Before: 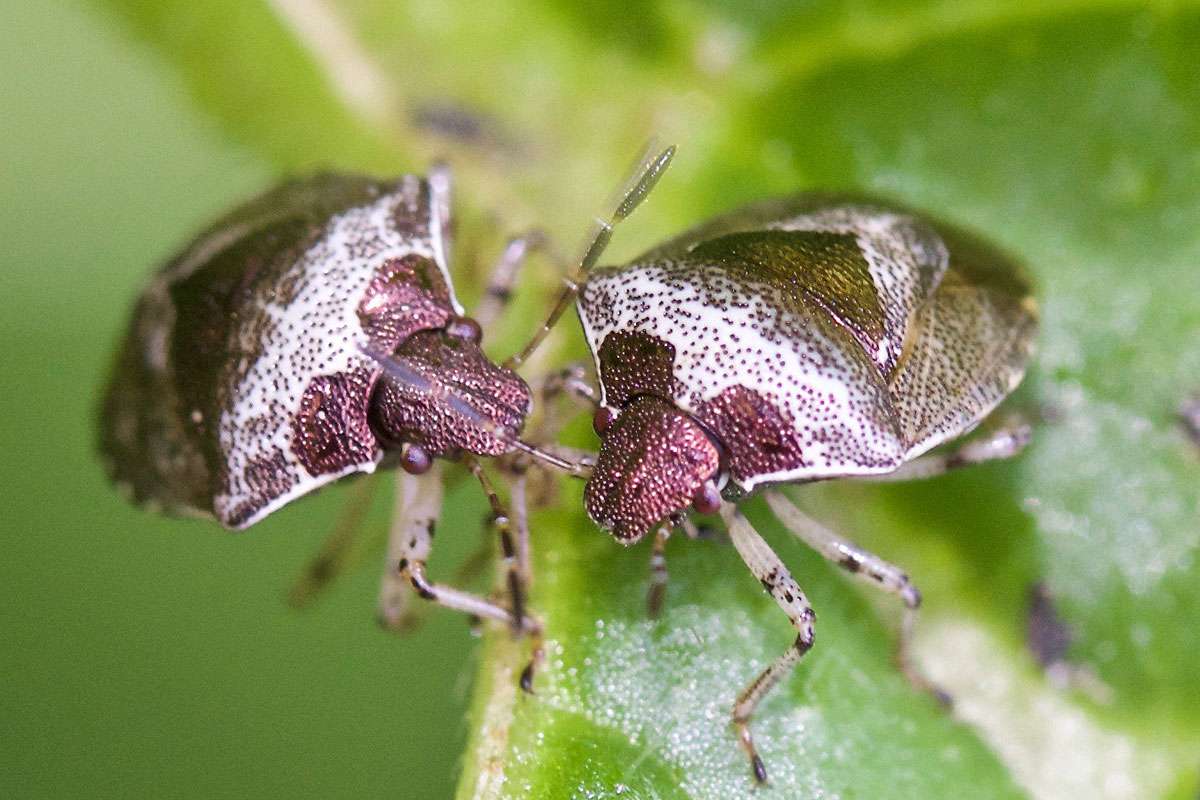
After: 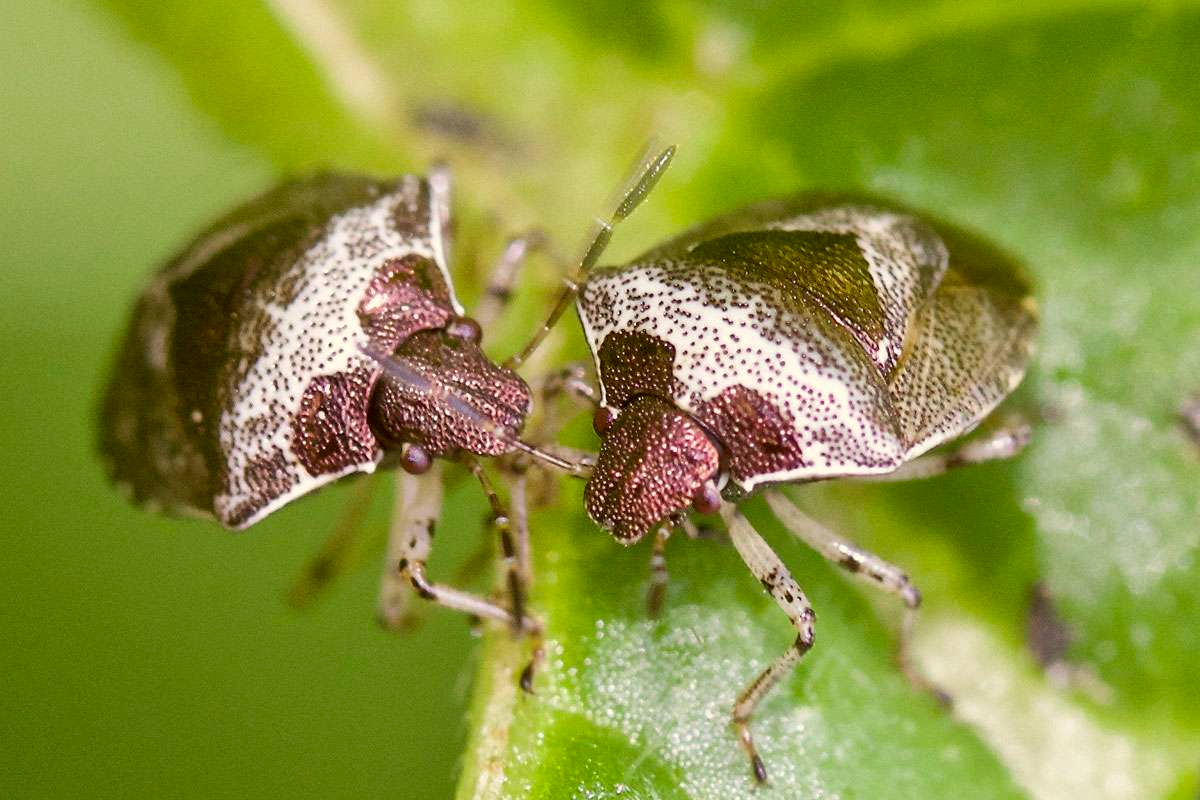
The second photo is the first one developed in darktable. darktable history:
color correction: highlights a* -1.52, highlights b* 10.63, shadows a* 0.76, shadows b* 18.91
